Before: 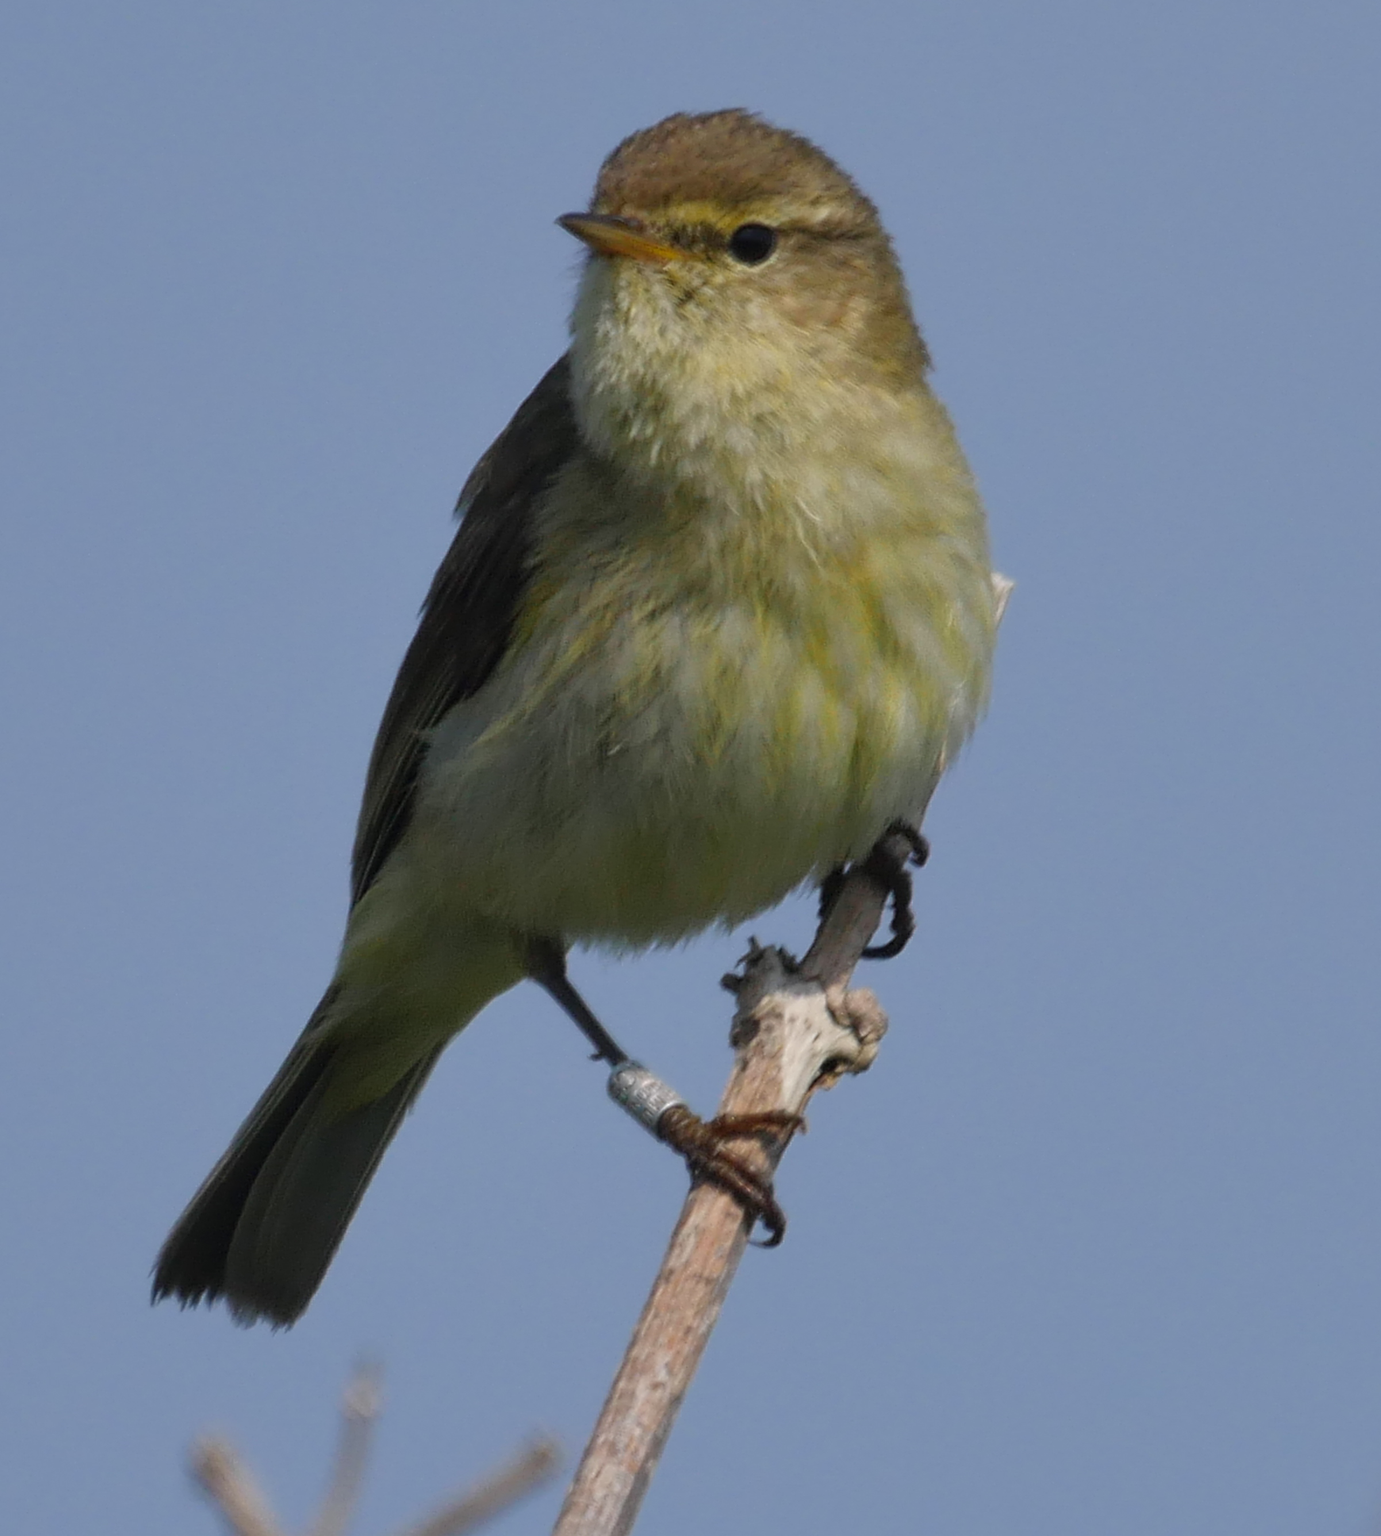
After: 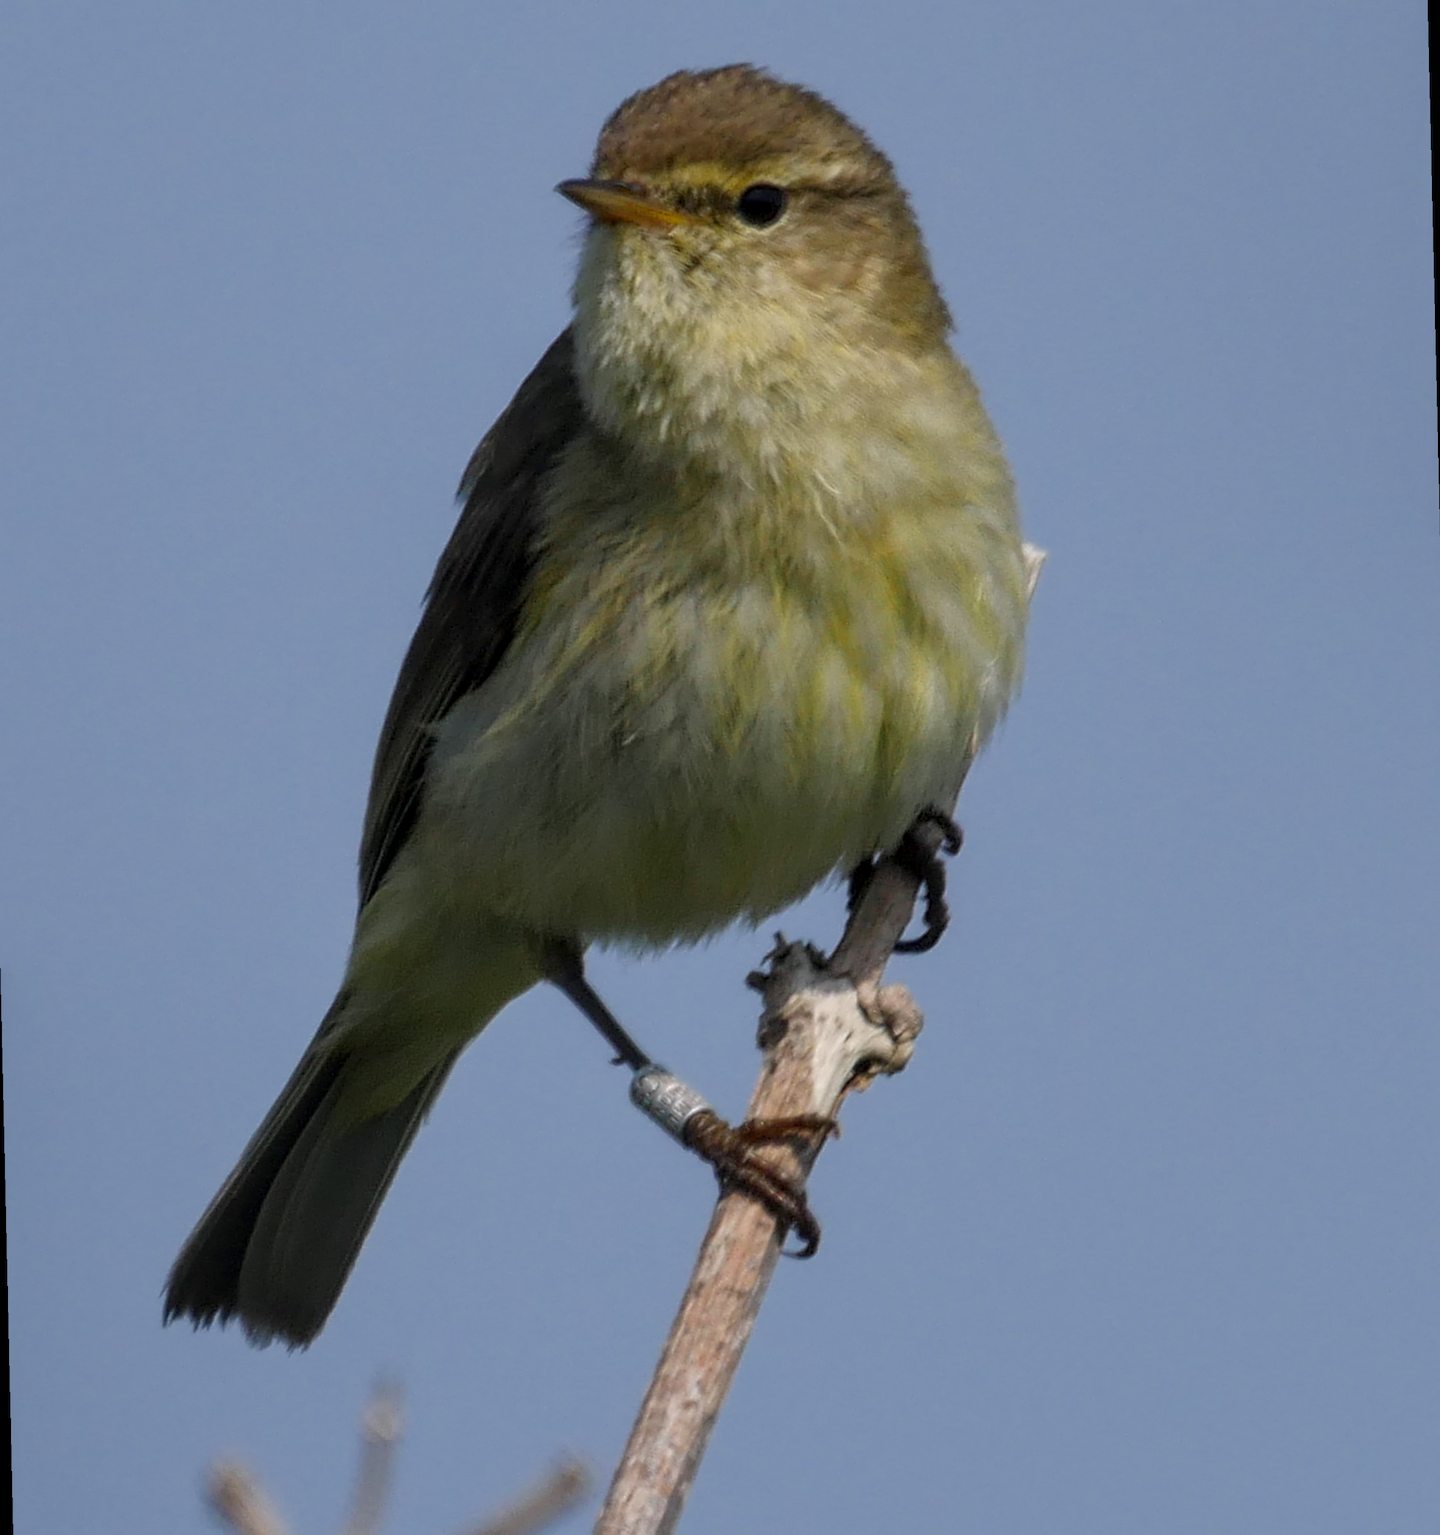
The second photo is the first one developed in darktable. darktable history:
local contrast: on, module defaults
rotate and perspective: rotation -1.32°, lens shift (horizontal) -0.031, crop left 0.015, crop right 0.985, crop top 0.047, crop bottom 0.982
